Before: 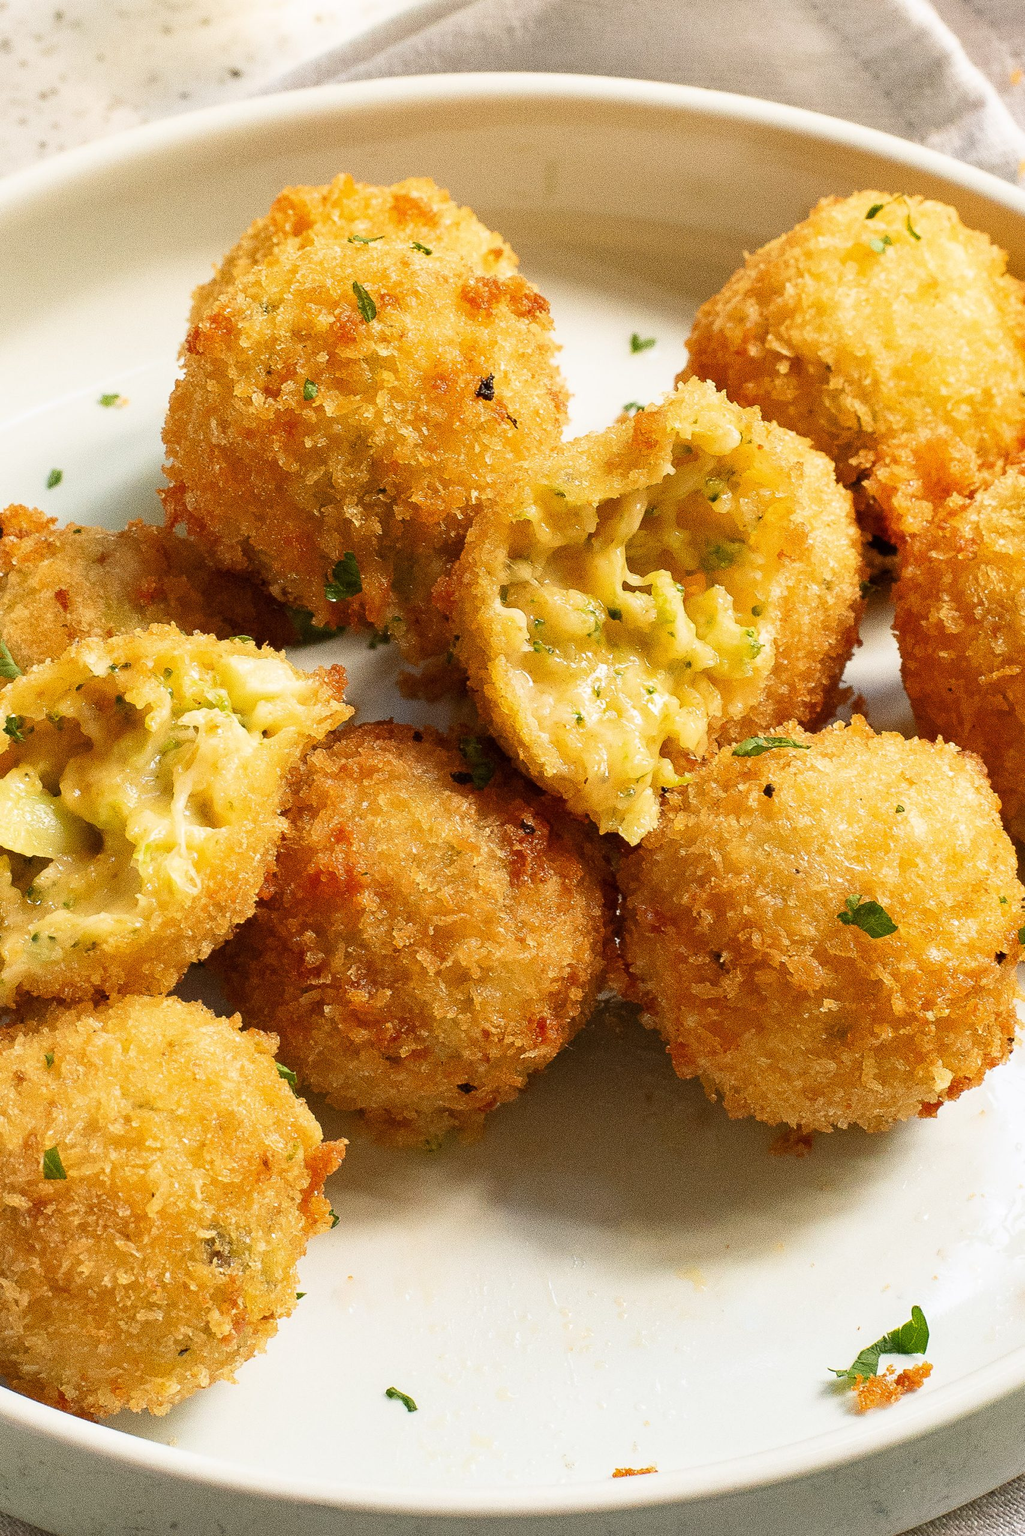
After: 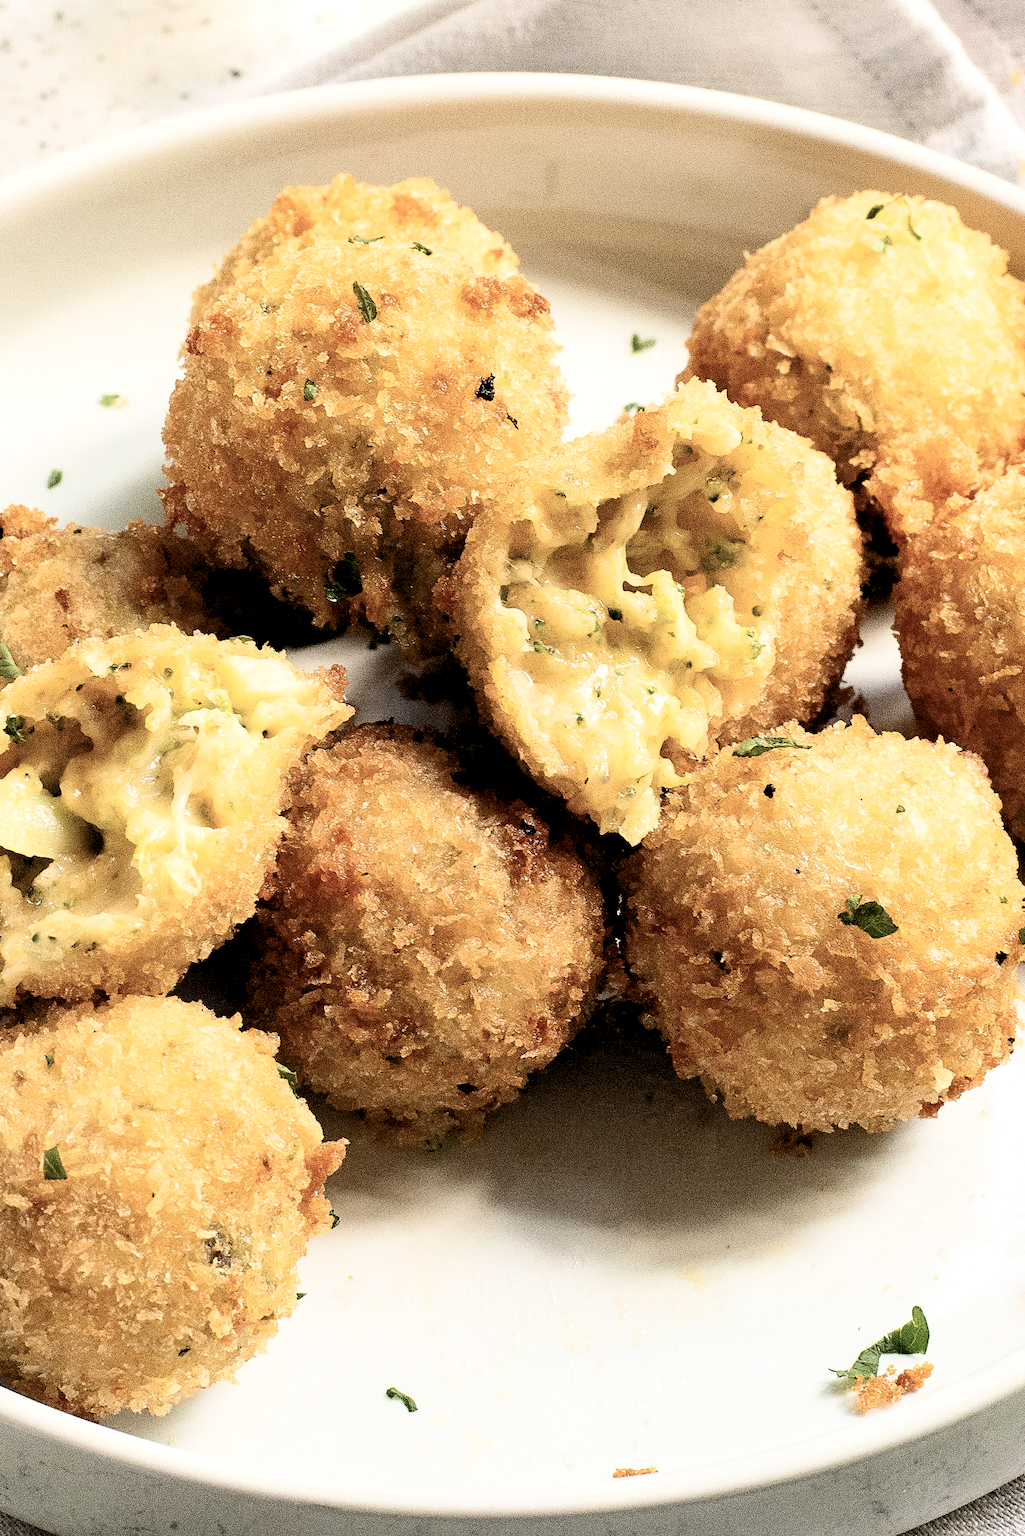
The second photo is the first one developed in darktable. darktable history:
rgb levels: levels [[0.029, 0.461, 0.922], [0, 0.5, 1], [0, 0.5, 1]]
contrast brightness saturation: contrast 0.25, saturation -0.31
